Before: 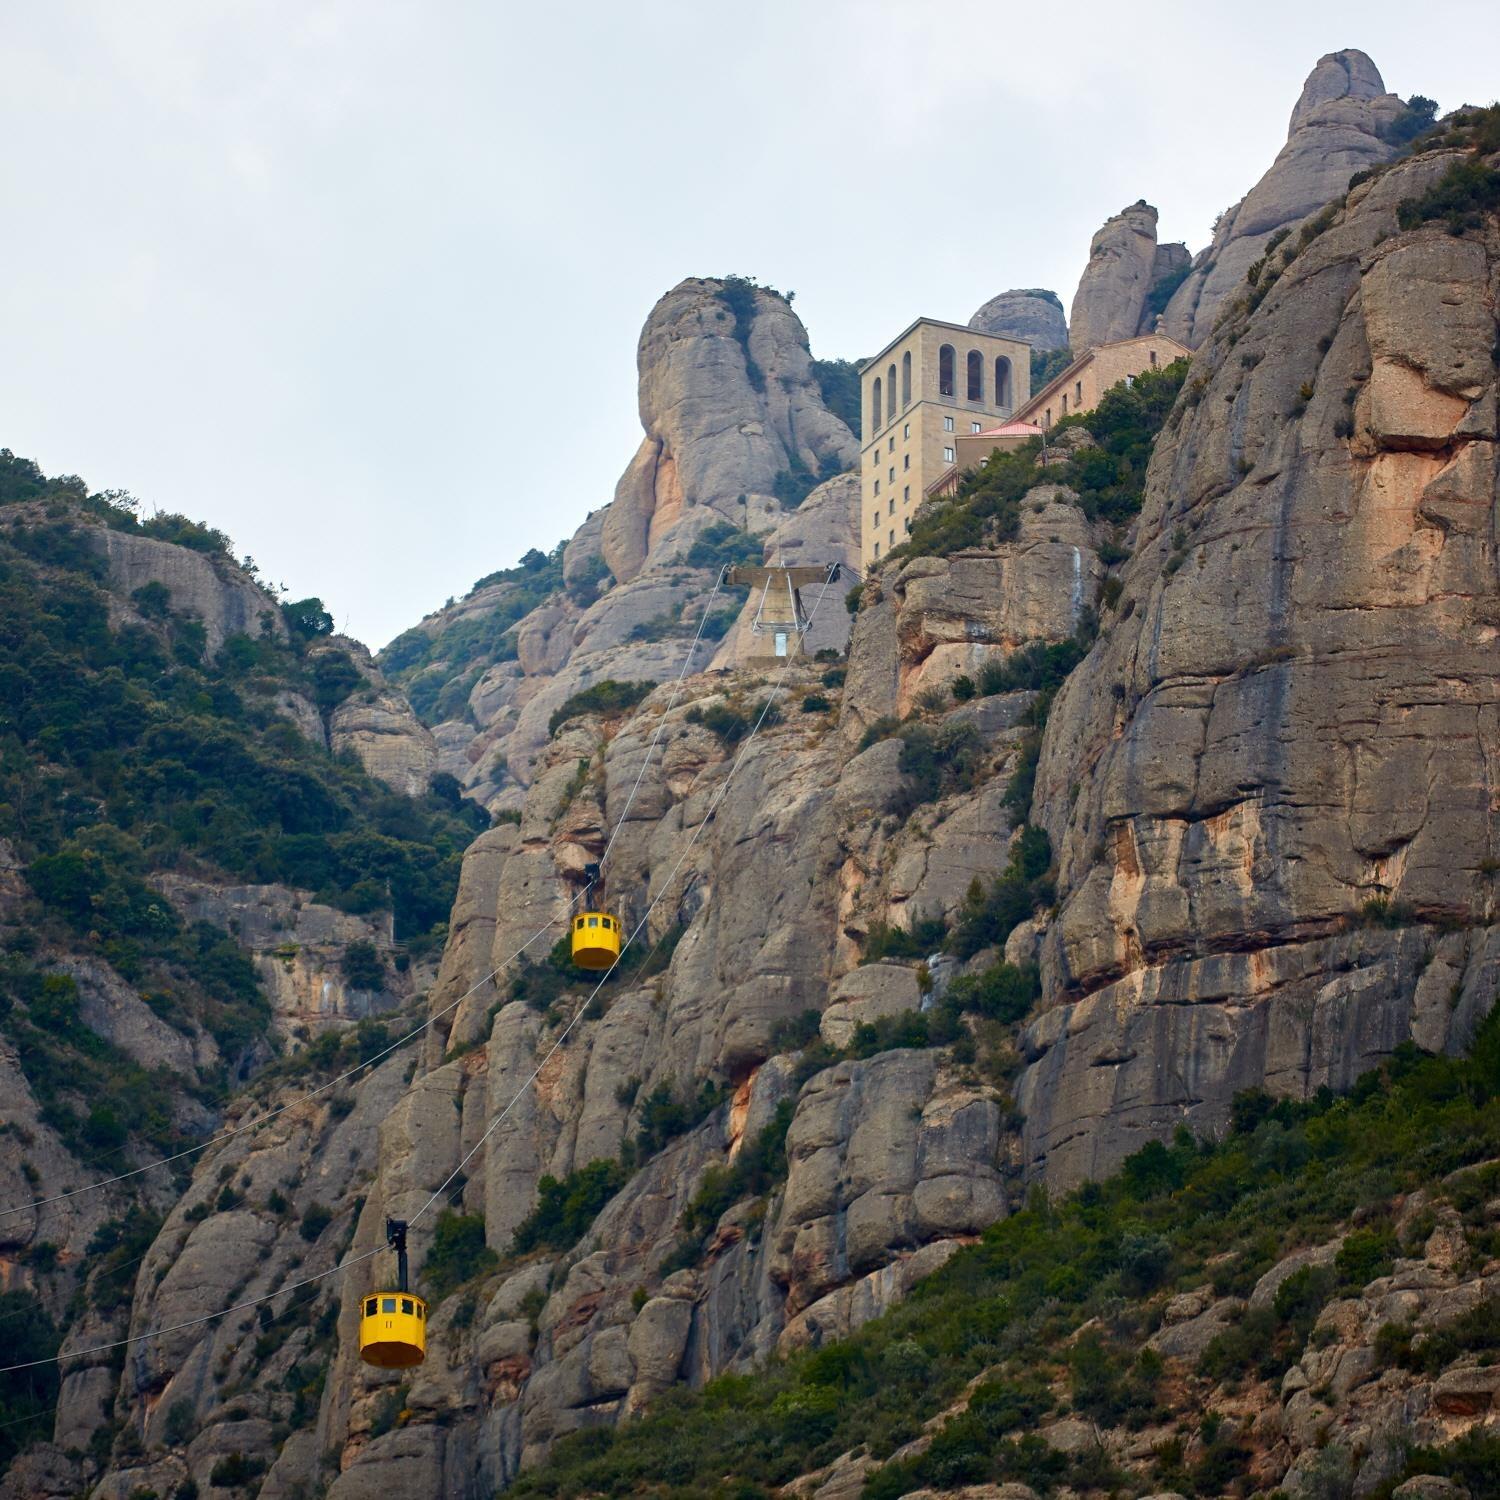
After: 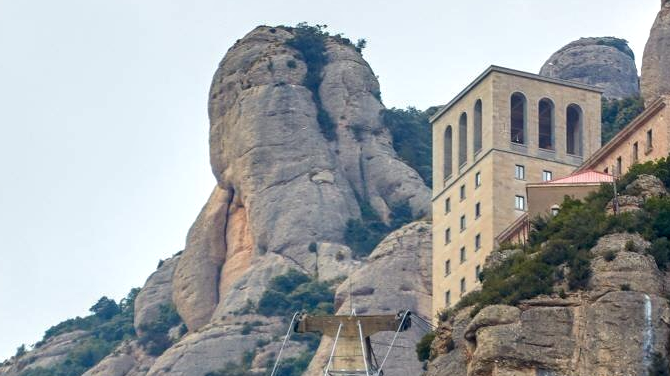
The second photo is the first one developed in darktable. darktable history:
local contrast: detail 130%
crop: left 28.64%, top 16.832%, right 26.637%, bottom 58.055%
